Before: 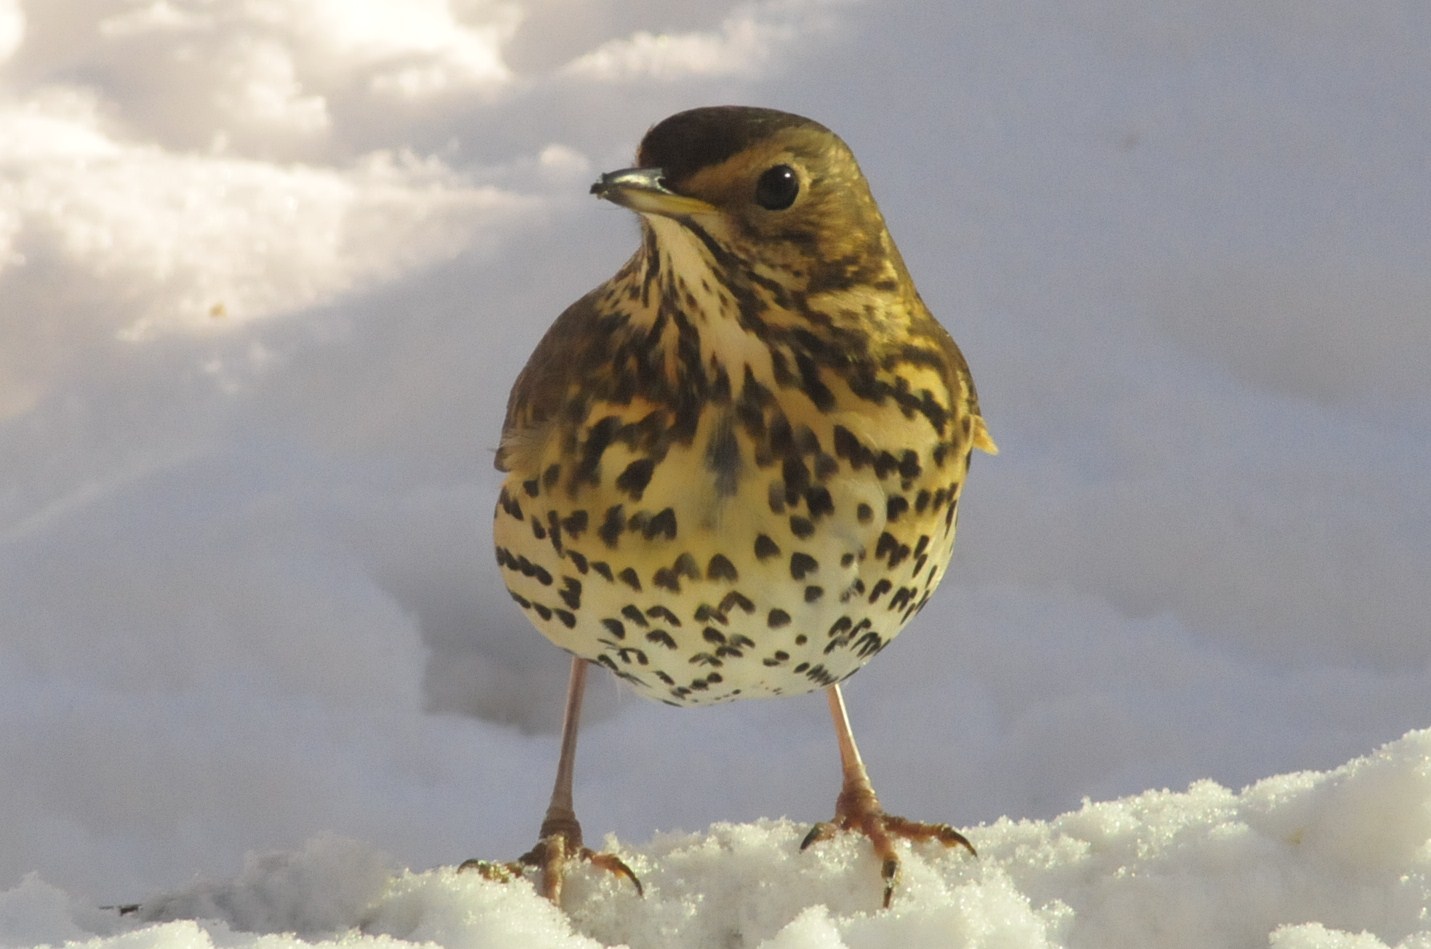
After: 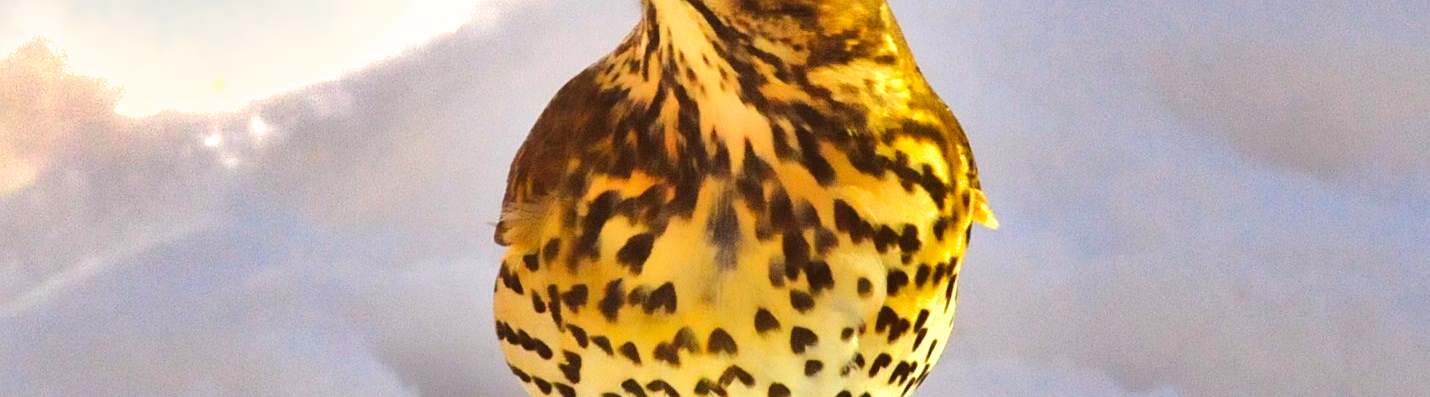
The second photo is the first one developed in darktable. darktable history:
crop and rotate: top 23.84%, bottom 34.294%
contrast equalizer: octaves 7, y [[0.6 ×6], [0.55 ×6], [0 ×6], [0 ×6], [0 ×6]], mix -0.2
rgb levels: mode RGB, independent channels, levels [[0, 0.5, 1], [0, 0.521, 1], [0, 0.536, 1]]
shadows and highlights: white point adjustment 0.1, highlights -70, soften with gaussian
exposure: exposure 0.999 EV, compensate highlight preservation false
rgb curve: curves: ch0 [(0, 0) (0.284, 0.292) (0.505, 0.644) (1, 1)]; ch1 [(0, 0) (0.284, 0.292) (0.505, 0.644) (1, 1)]; ch2 [(0, 0) (0.284, 0.292) (0.505, 0.644) (1, 1)], compensate middle gray true
sharpen: amount 0.2
